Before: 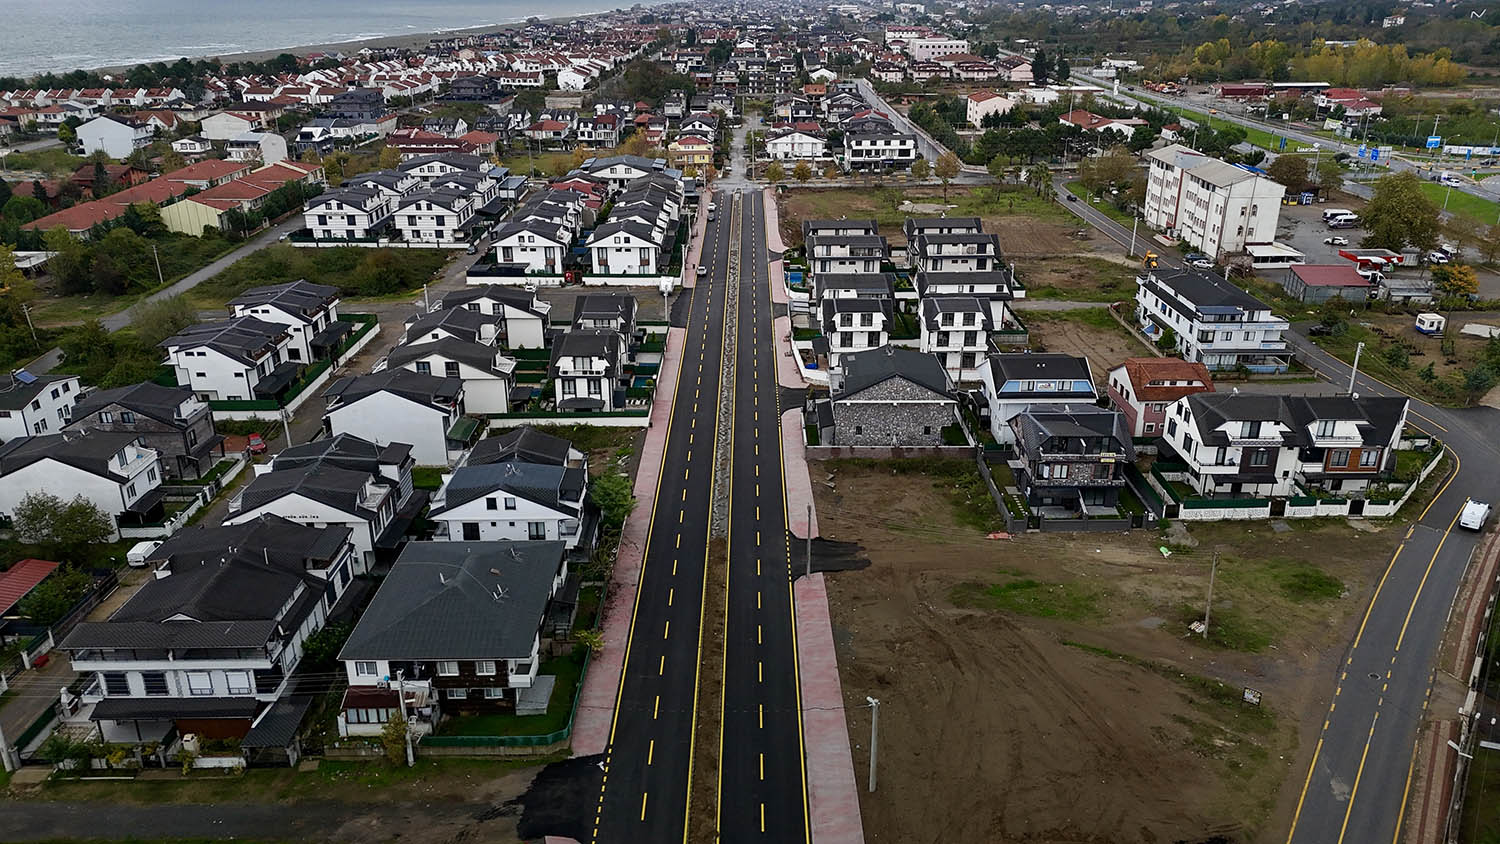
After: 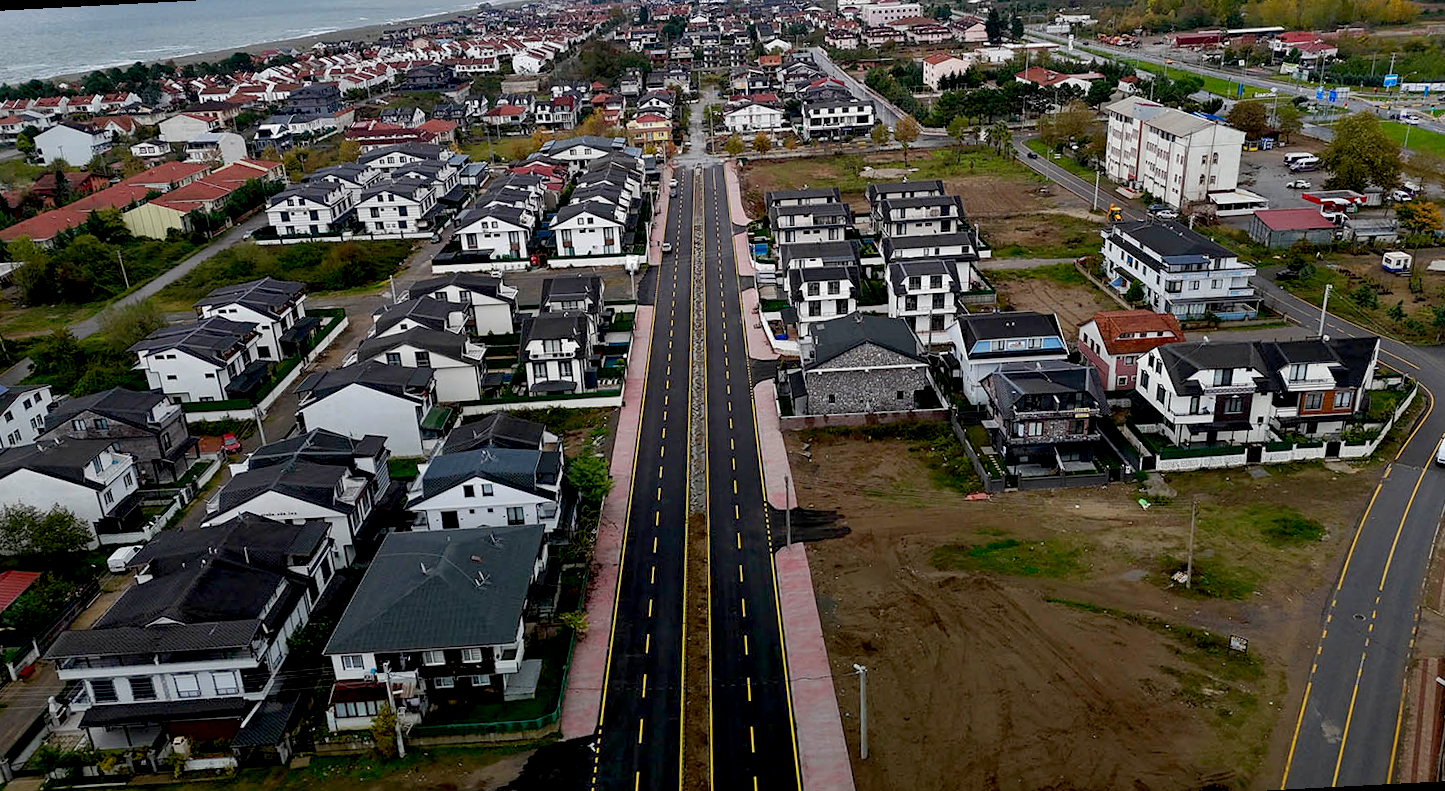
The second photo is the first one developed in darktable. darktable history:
shadows and highlights: shadows 25, highlights -25
rotate and perspective: rotation -3°, crop left 0.031, crop right 0.968, crop top 0.07, crop bottom 0.93
exposure: black level correction 0.011, compensate highlight preservation false
tone equalizer: -8 EV -0.55 EV
